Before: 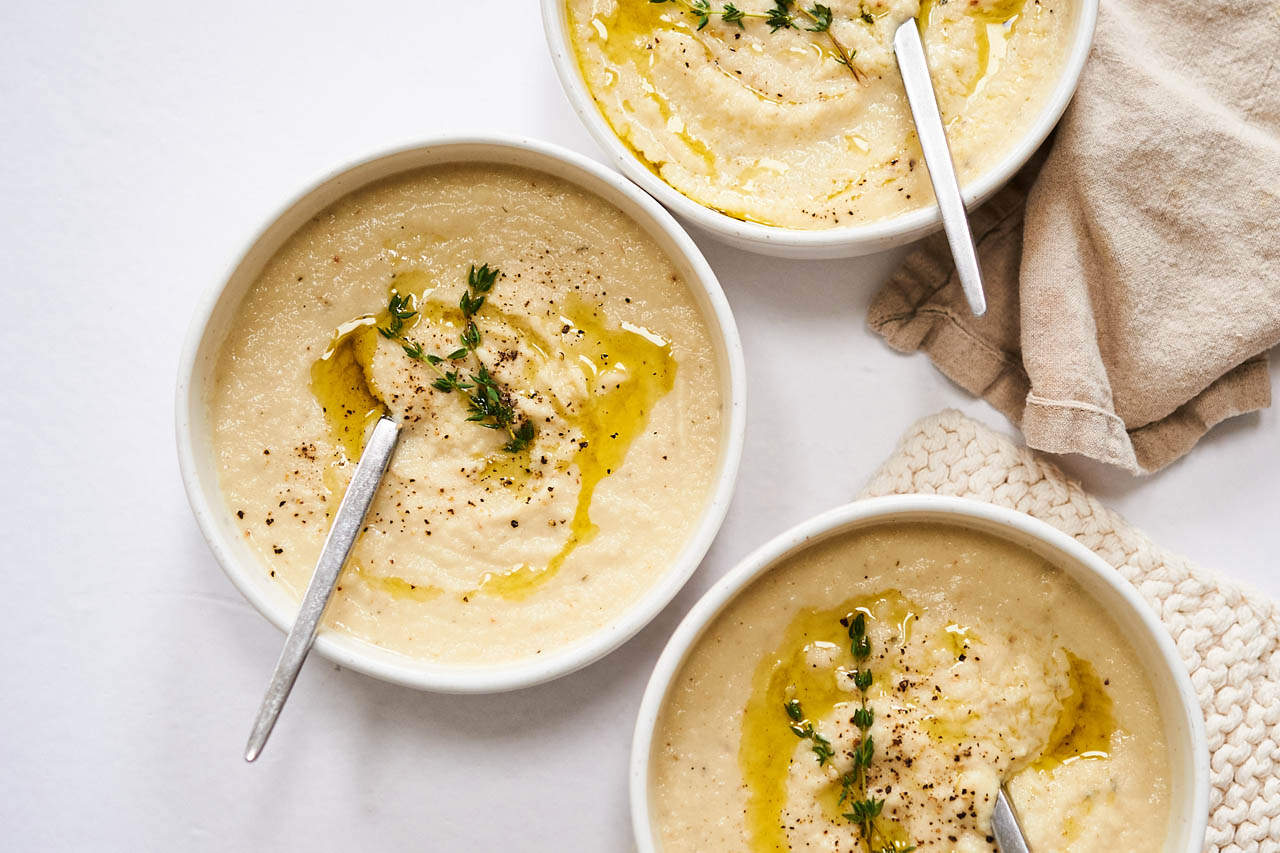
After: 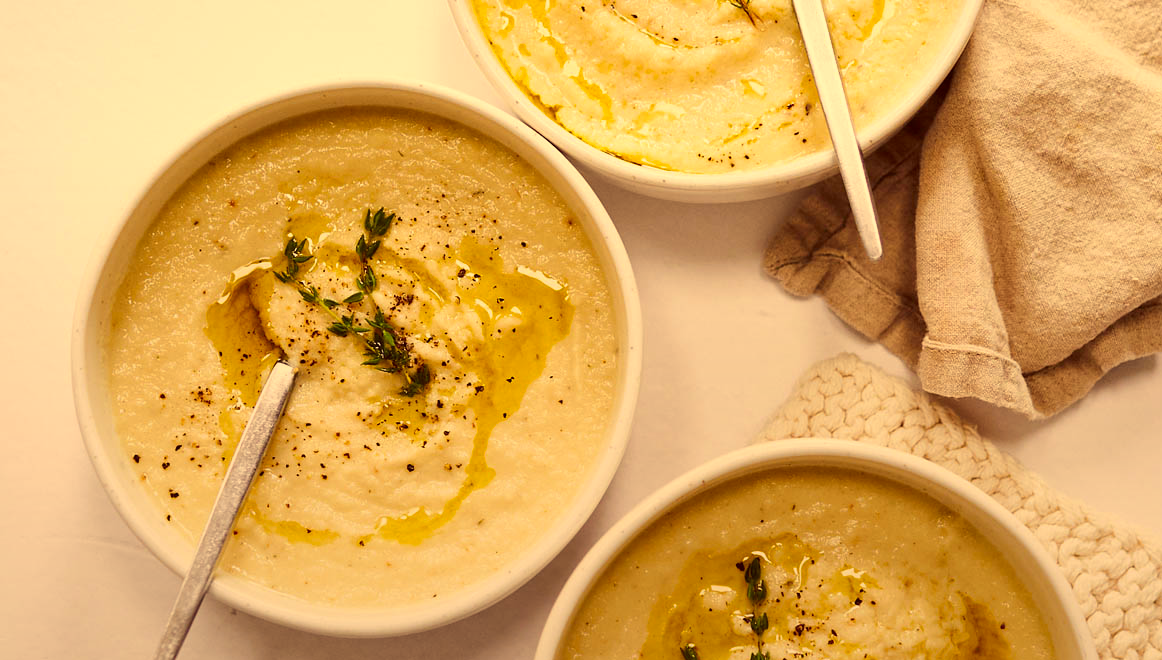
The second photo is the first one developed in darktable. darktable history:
color correction: highlights a* 10.12, highlights b* 39.04, shadows a* 14.62, shadows b* 3.37
graduated density: rotation -180°, offset 27.42
crop: left 8.155%, top 6.611%, bottom 15.385%
